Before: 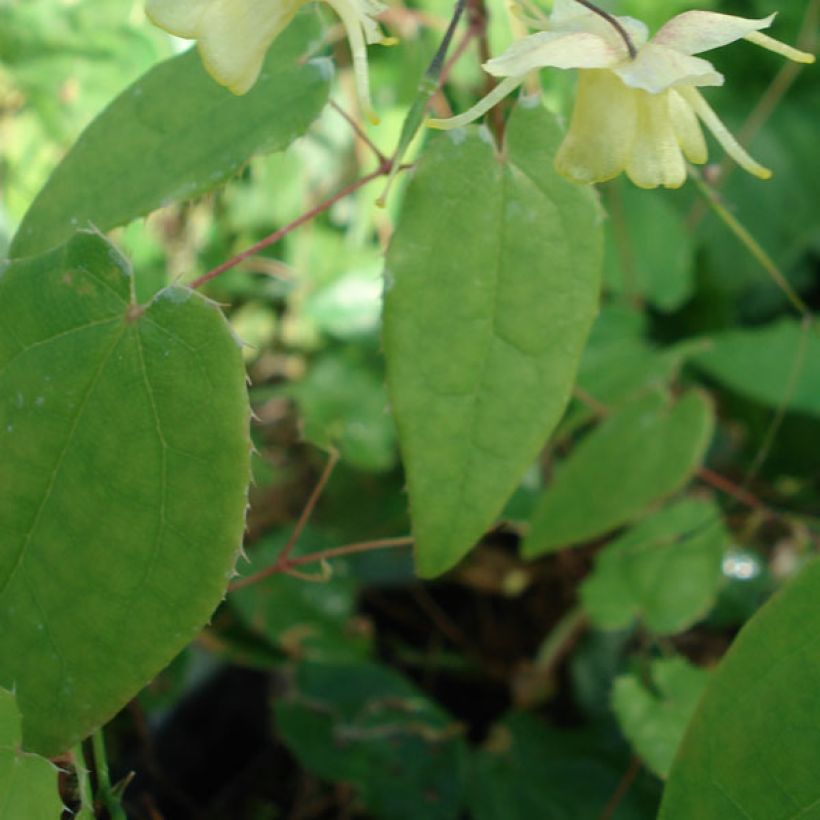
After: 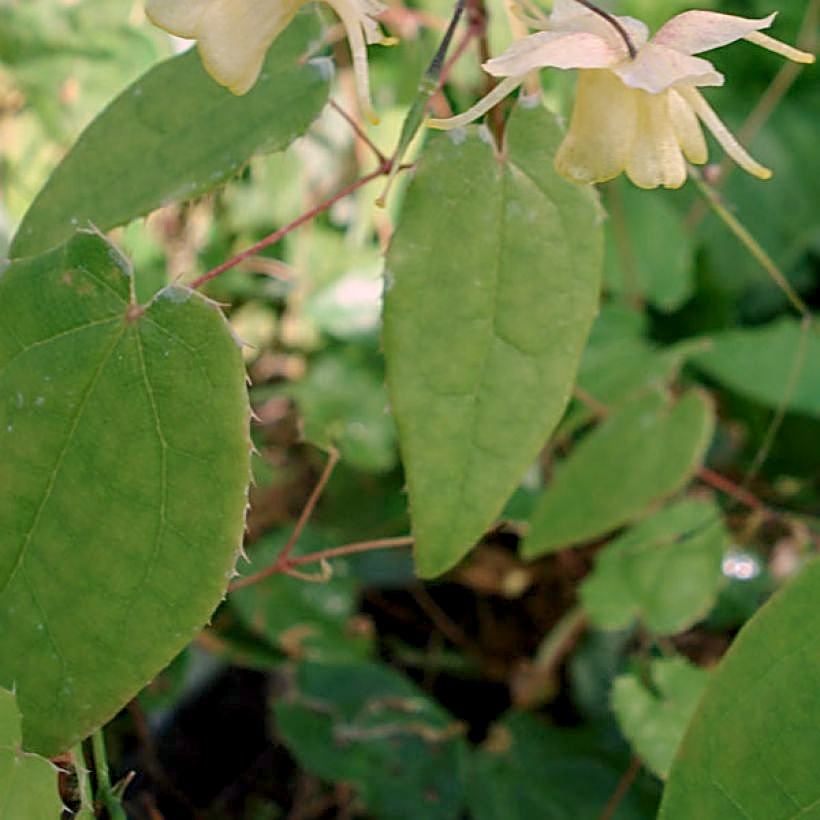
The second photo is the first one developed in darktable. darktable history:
sharpen: radius 2.817, amount 0.715
white balance: red 1.188, blue 1.11
color balance rgb: contrast -30%
local contrast: detail 160%
